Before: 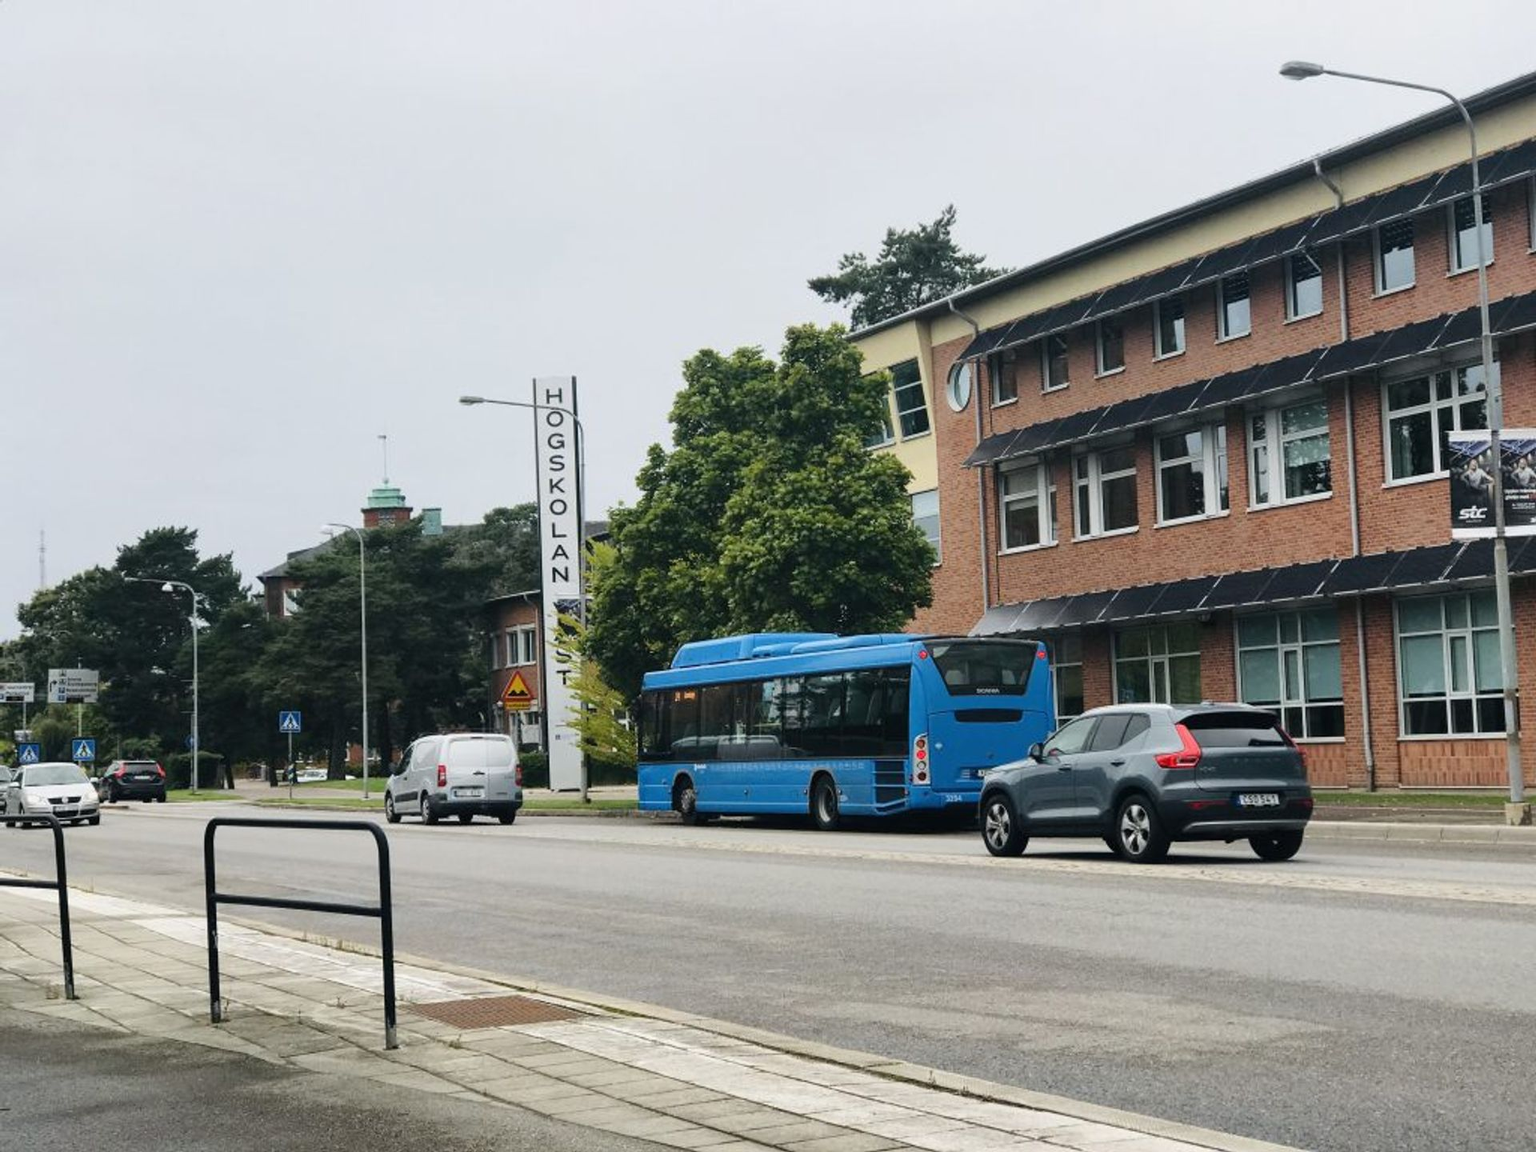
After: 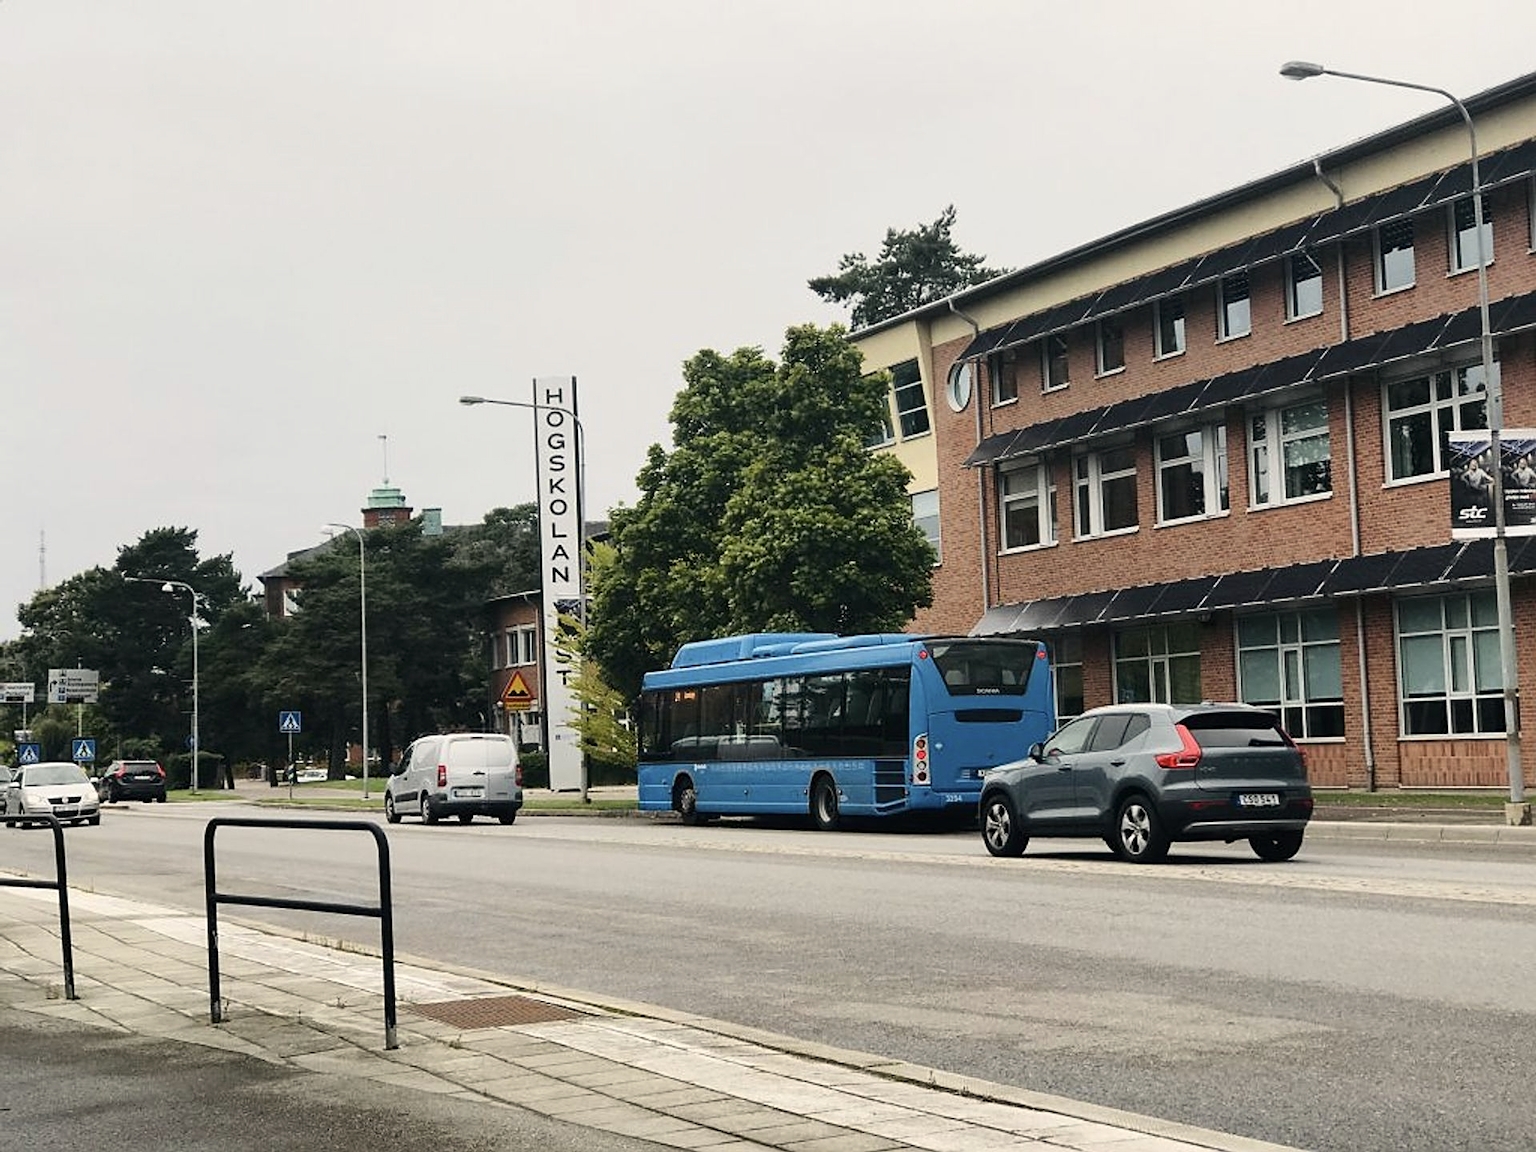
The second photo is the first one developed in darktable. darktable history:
color calibration: x 0.334, y 0.349, temperature 5471.78 K
contrast brightness saturation: contrast 0.107, saturation -0.155
sharpen: on, module defaults
